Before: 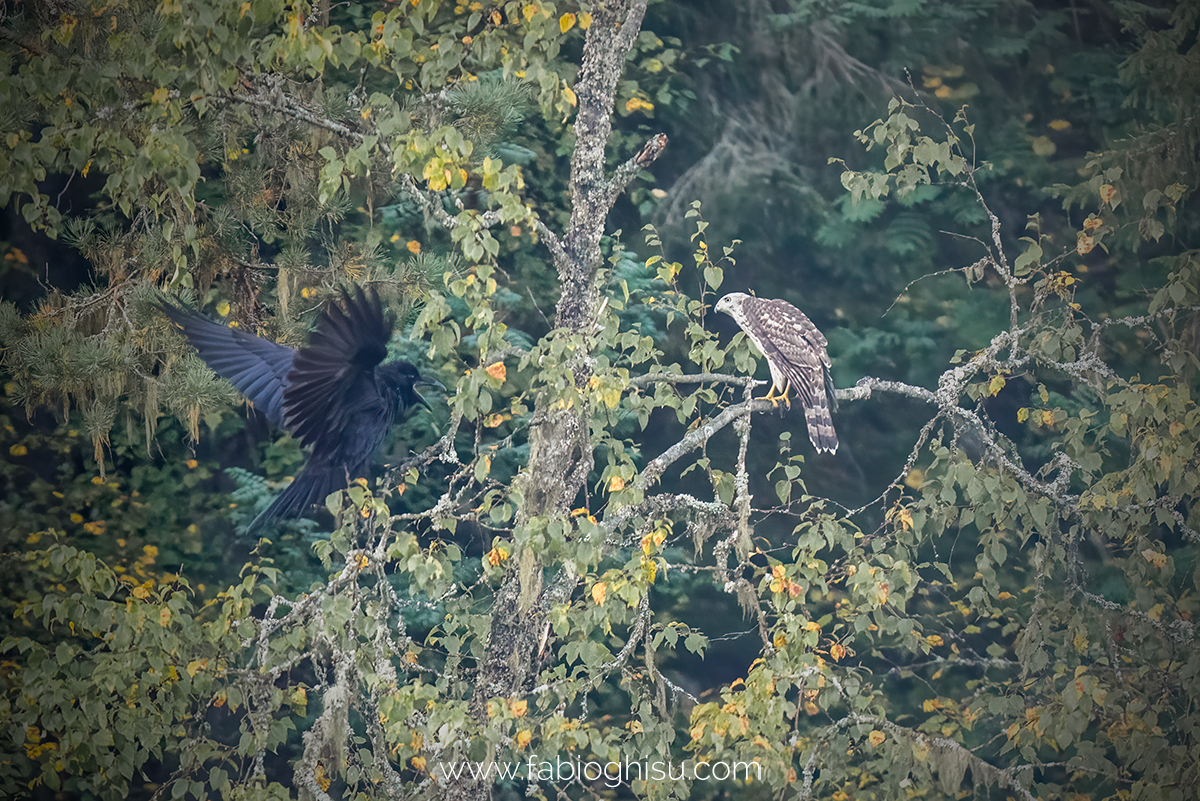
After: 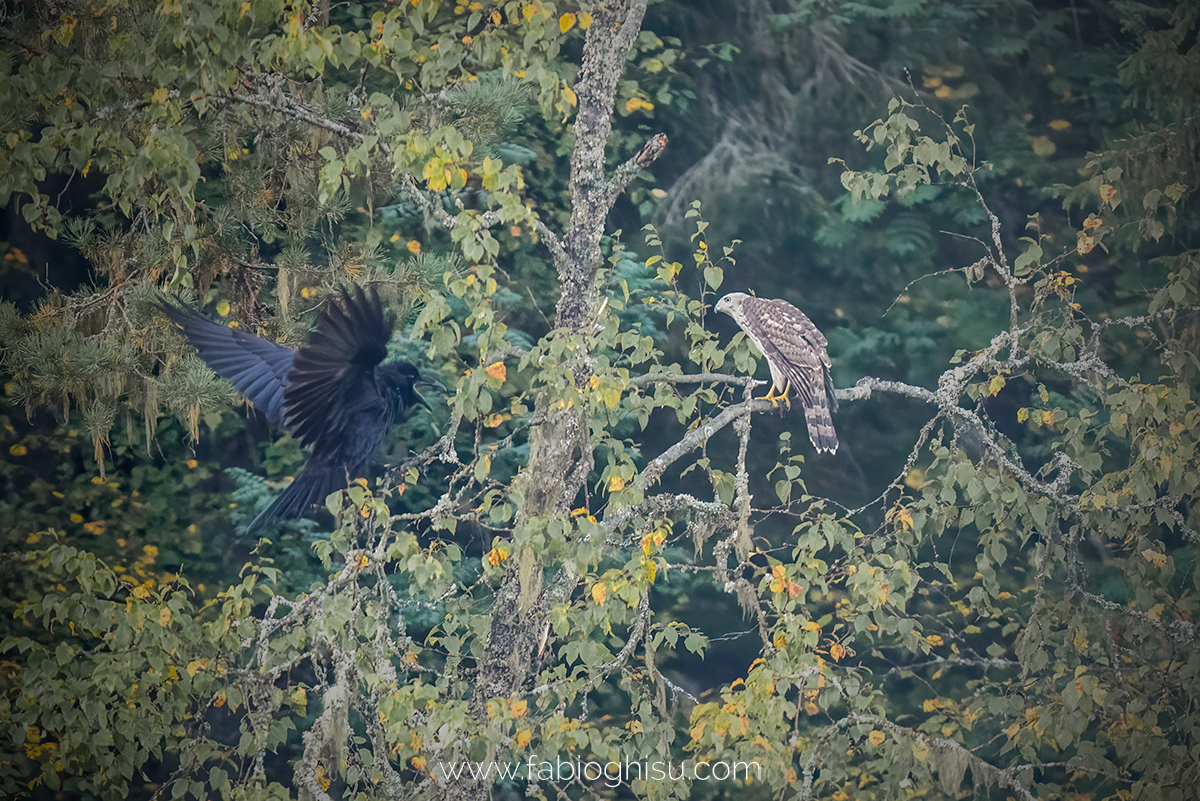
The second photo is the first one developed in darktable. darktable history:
shadows and highlights: shadows -18.8, highlights -73.75
